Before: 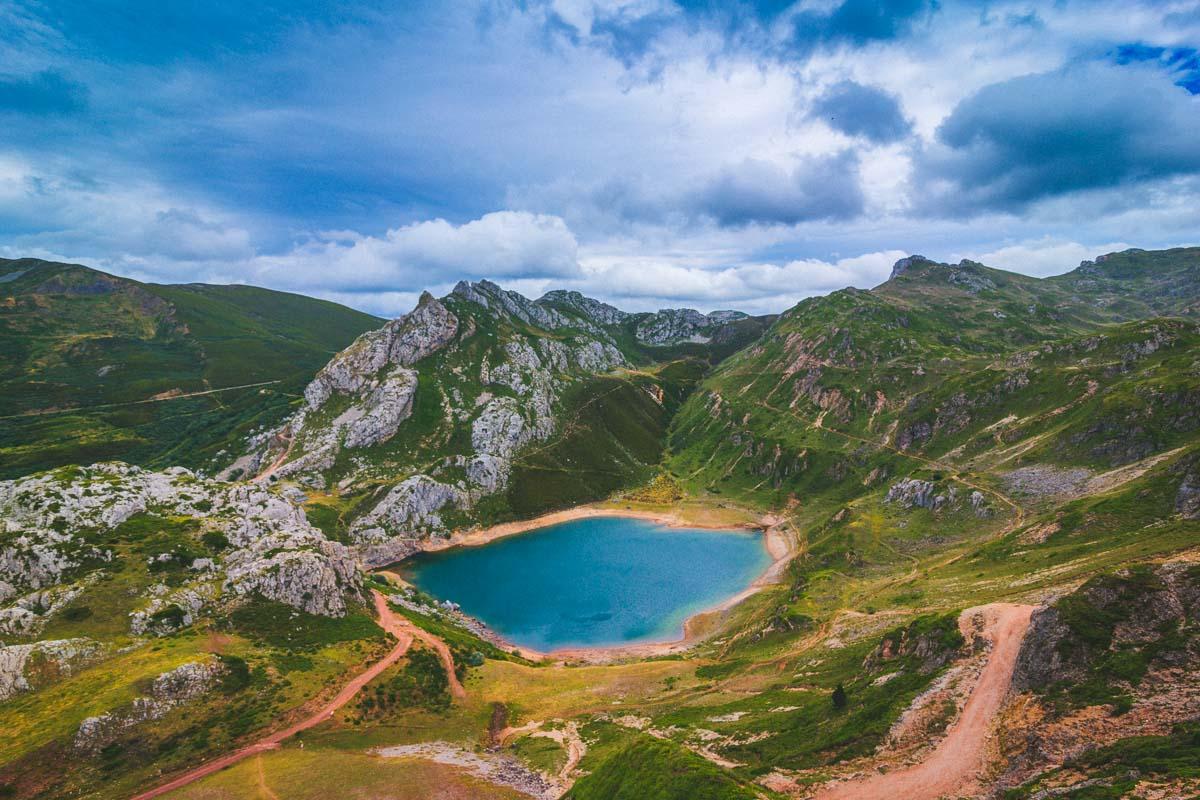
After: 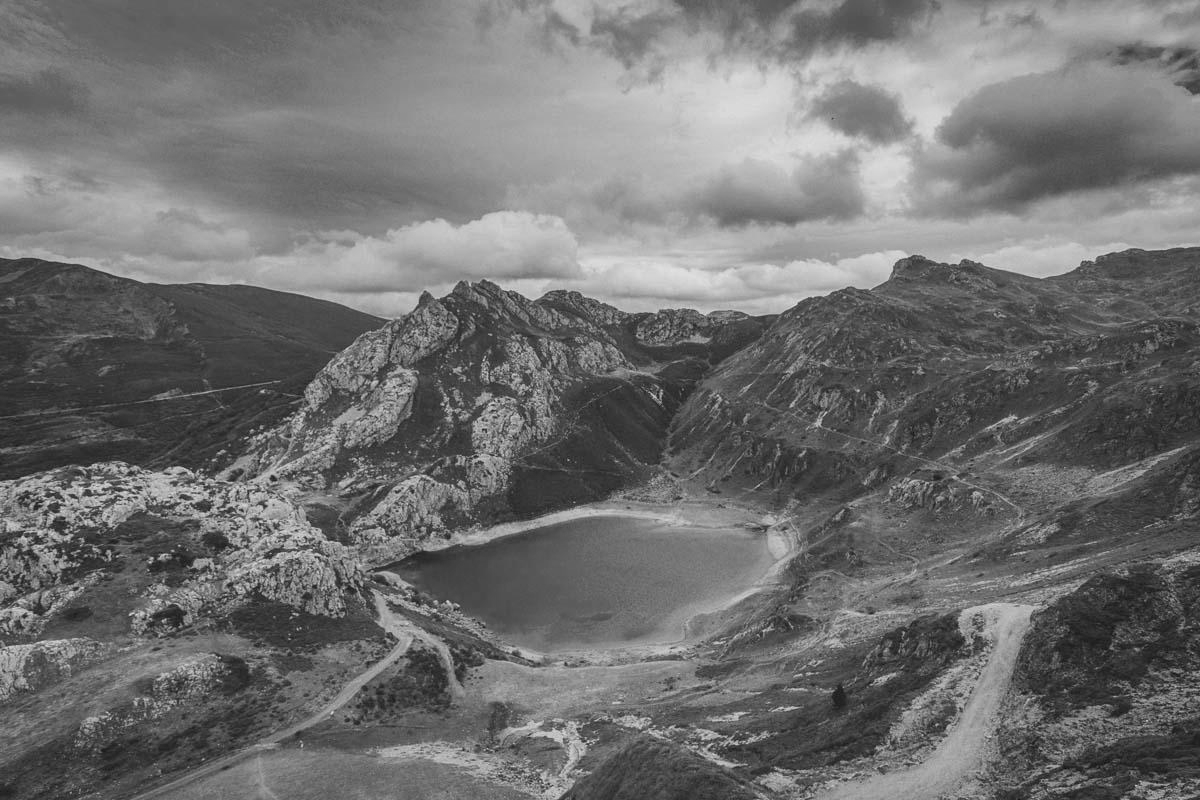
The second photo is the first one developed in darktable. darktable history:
monochrome: a 73.58, b 64.21
rgb curve: mode RGB, independent channels
color balance rgb: perceptual saturation grading › global saturation 20%, perceptual saturation grading › highlights -25%, perceptual saturation grading › shadows 50%
